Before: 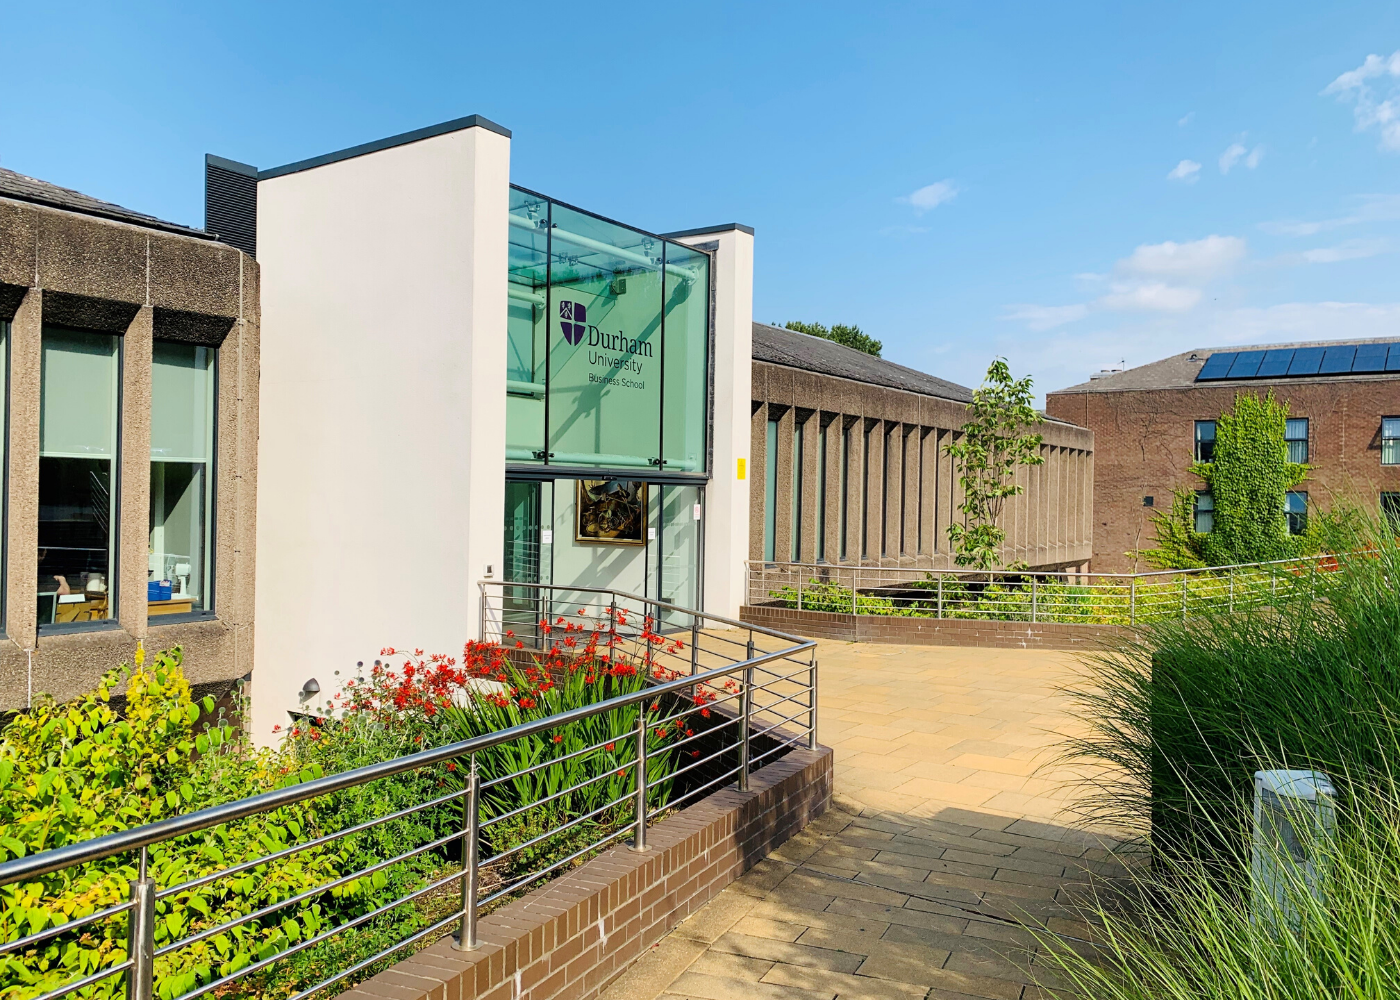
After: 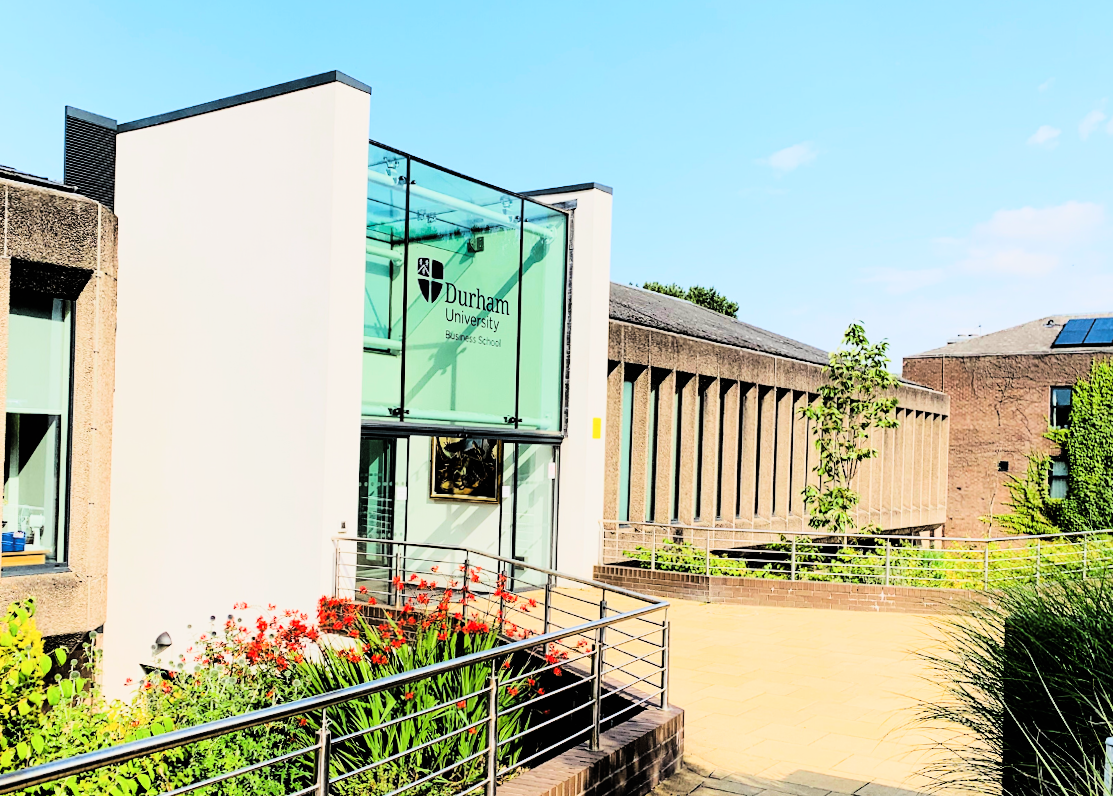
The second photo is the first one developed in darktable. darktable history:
crop and rotate: left 10.77%, top 5.1%, right 10.41%, bottom 16.76%
tone equalizer: on, module defaults
filmic rgb: black relative exposure -5 EV, white relative exposure 3.5 EV, hardness 3.19, contrast 1.2, highlights saturation mix -50%
rotate and perspective: rotation 0.8°, automatic cropping off
contrast brightness saturation: contrast -0.08, brightness -0.04, saturation -0.11
tone curve: curves: ch0 [(0, 0) (0.004, 0) (0.133, 0.071) (0.325, 0.456) (0.832, 0.957) (1, 1)], color space Lab, linked channels, preserve colors none
